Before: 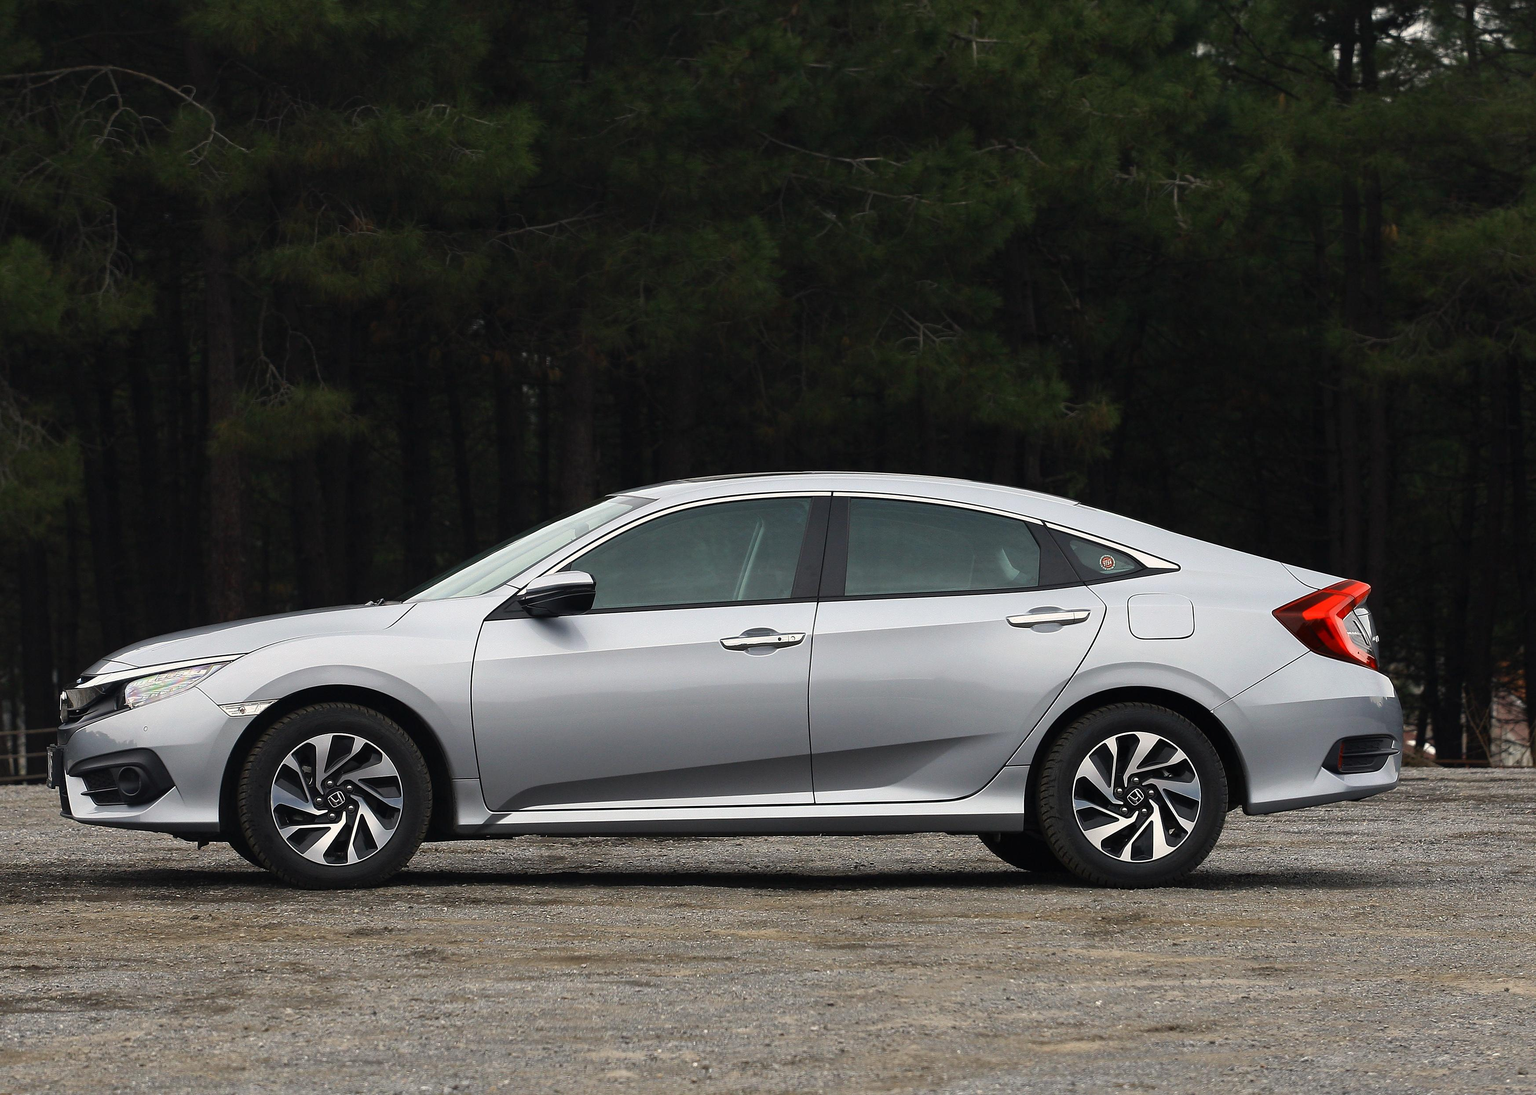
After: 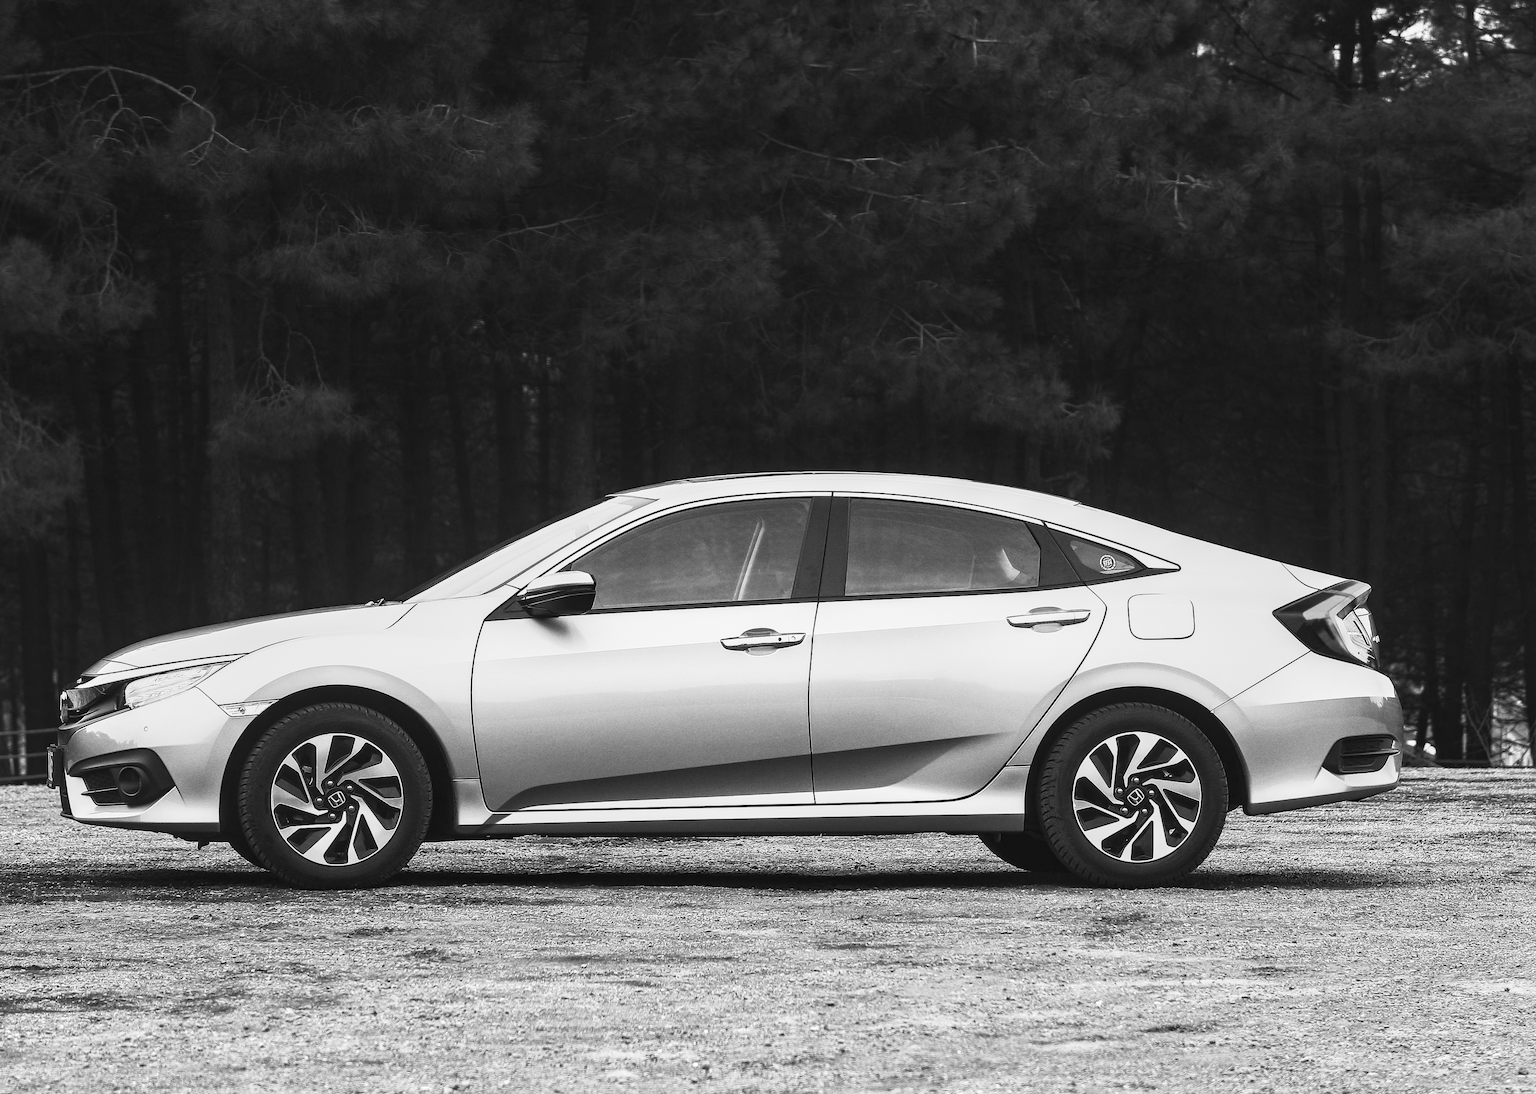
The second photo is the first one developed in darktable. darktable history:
local contrast: on, module defaults
color balance rgb: linear chroma grading › shadows -2.105%, linear chroma grading › highlights -13.979%, linear chroma grading › global chroma -9.714%, linear chroma grading › mid-tones -10.421%, perceptual saturation grading › global saturation 0.366%, perceptual saturation grading › highlights -15.236%, perceptual saturation grading › shadows 25.214%, global vibrance 40.351%
contrast brightness saturation: contrast 0.54, brightness 0.453, saturation -0.997
exposure: compensate highlight preservation false
